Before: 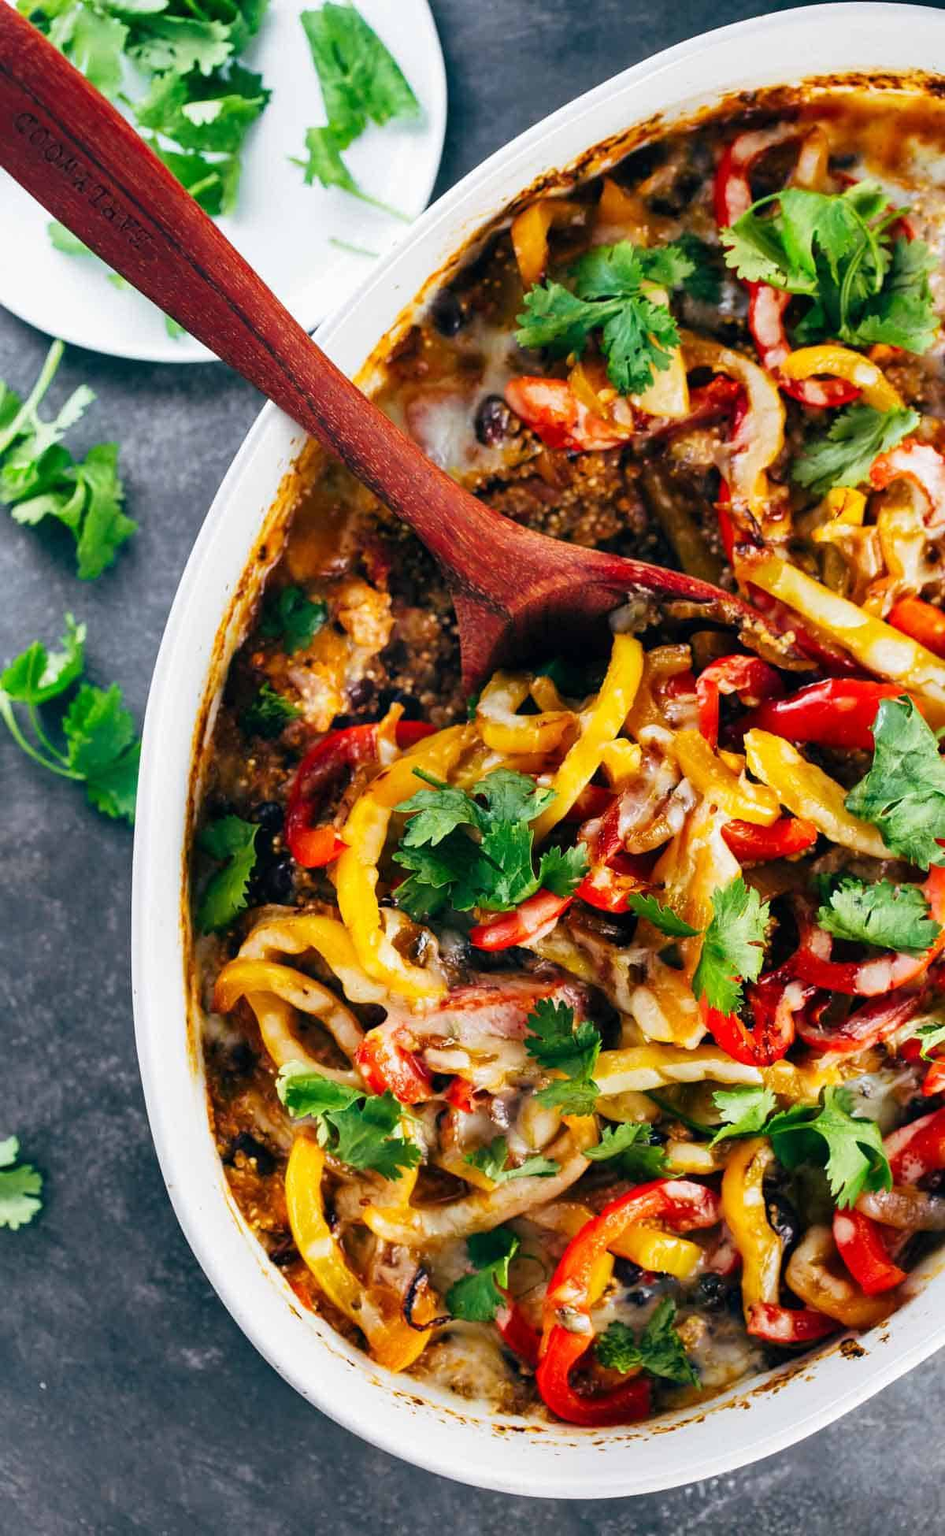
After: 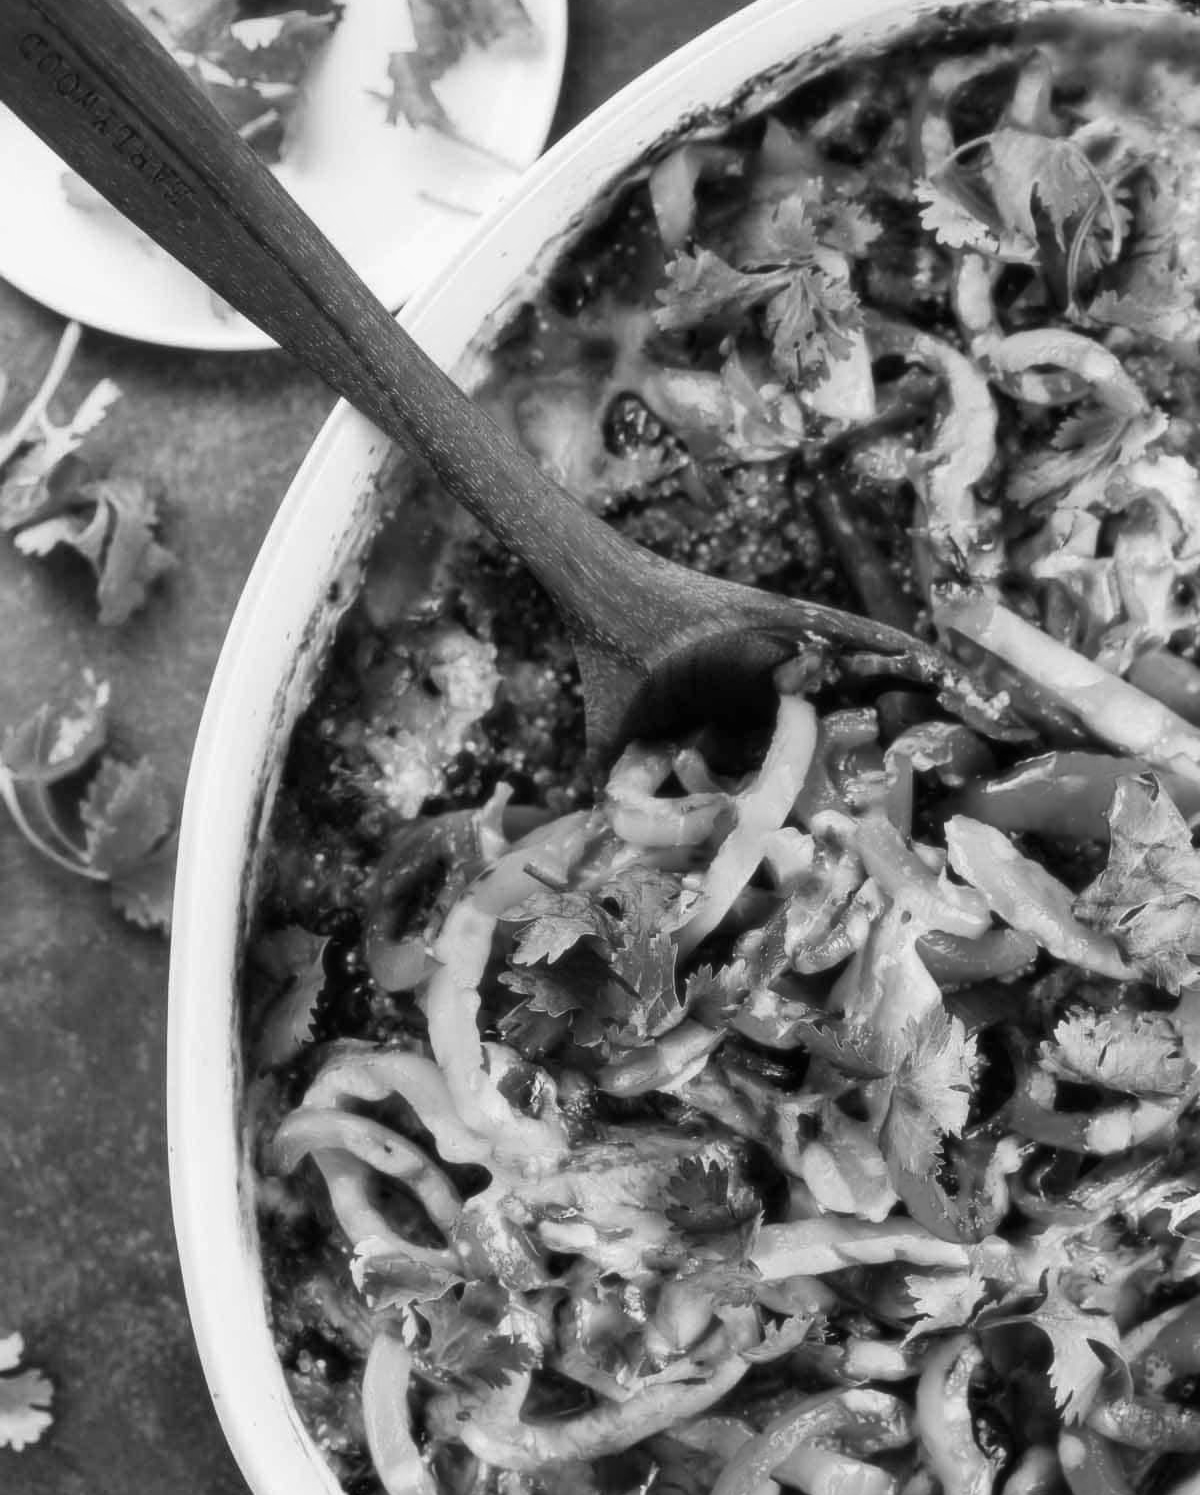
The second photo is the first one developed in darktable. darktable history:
crop: top 5.667%, bottom 17.637%
monochrome: a 16.06, b 15.48, size 1
soften: size 10%, saturation 50%, brightness 0.2 EV, mix 10%
